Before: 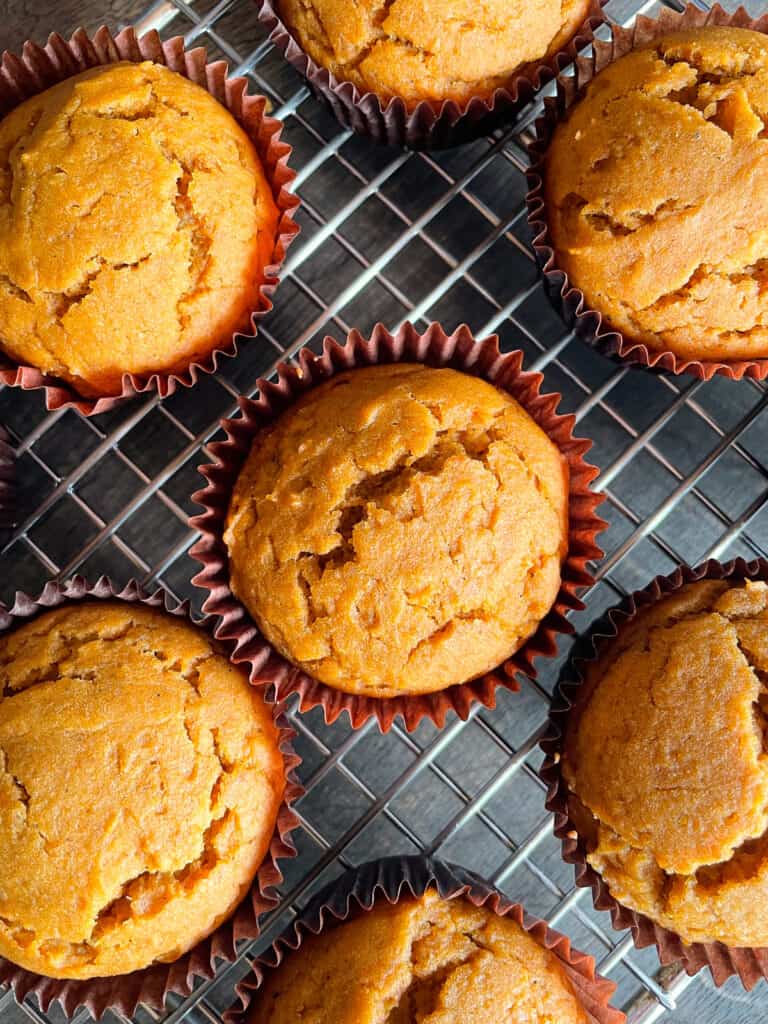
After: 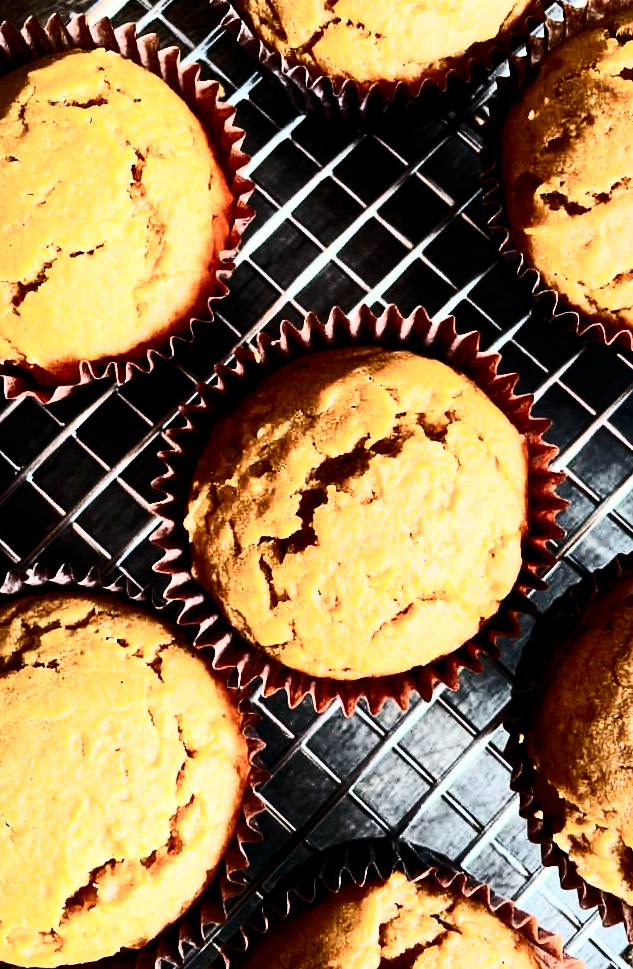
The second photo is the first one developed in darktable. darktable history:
filmic rgb: black relative exposure -5 EV, hardness 2.88, contrast 1.3
crop and rotate: angle 1°, left 4.281%, top 0.642%, right 11.383%, bottom 2.486%
contrast brightness saturation: contrast 0.93, brightness 0.2
